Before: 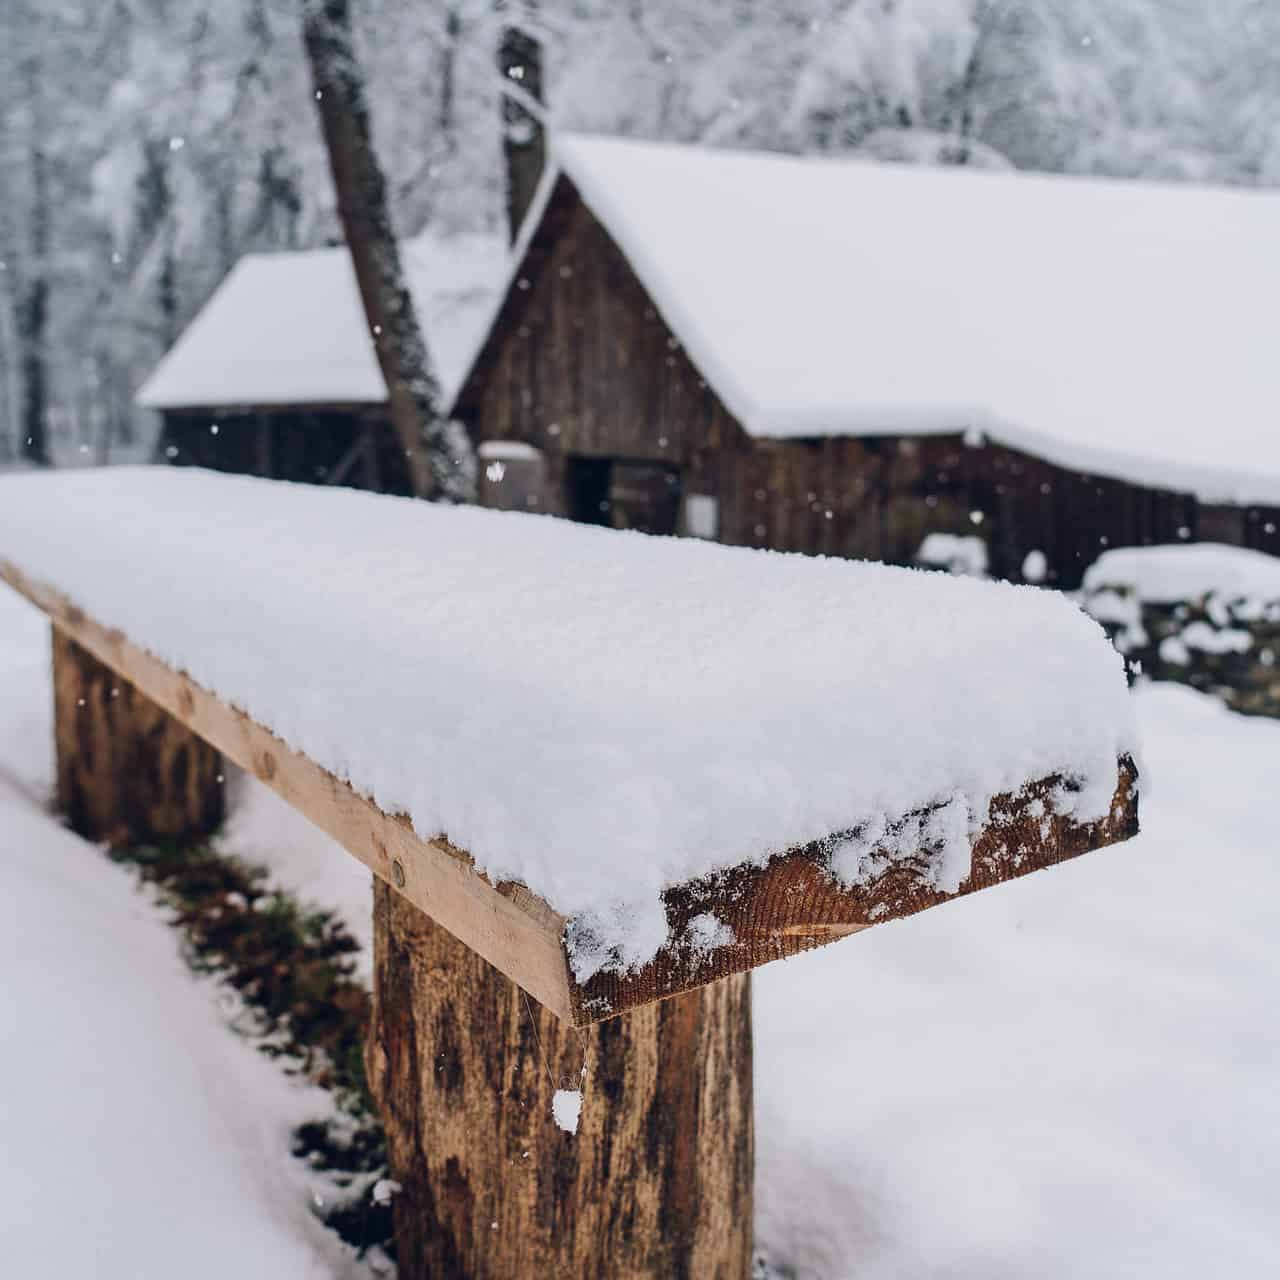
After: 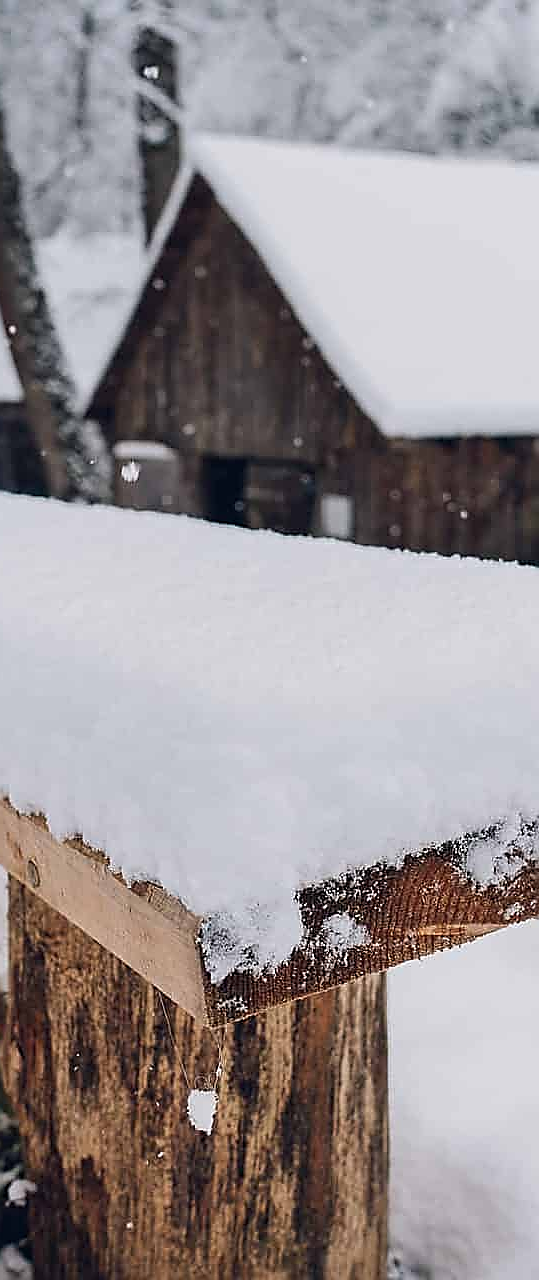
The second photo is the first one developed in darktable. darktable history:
crop: left 28.583%, right 29.231%
sharpen: radius 1.4, amount 1.25, threshold 0.7
